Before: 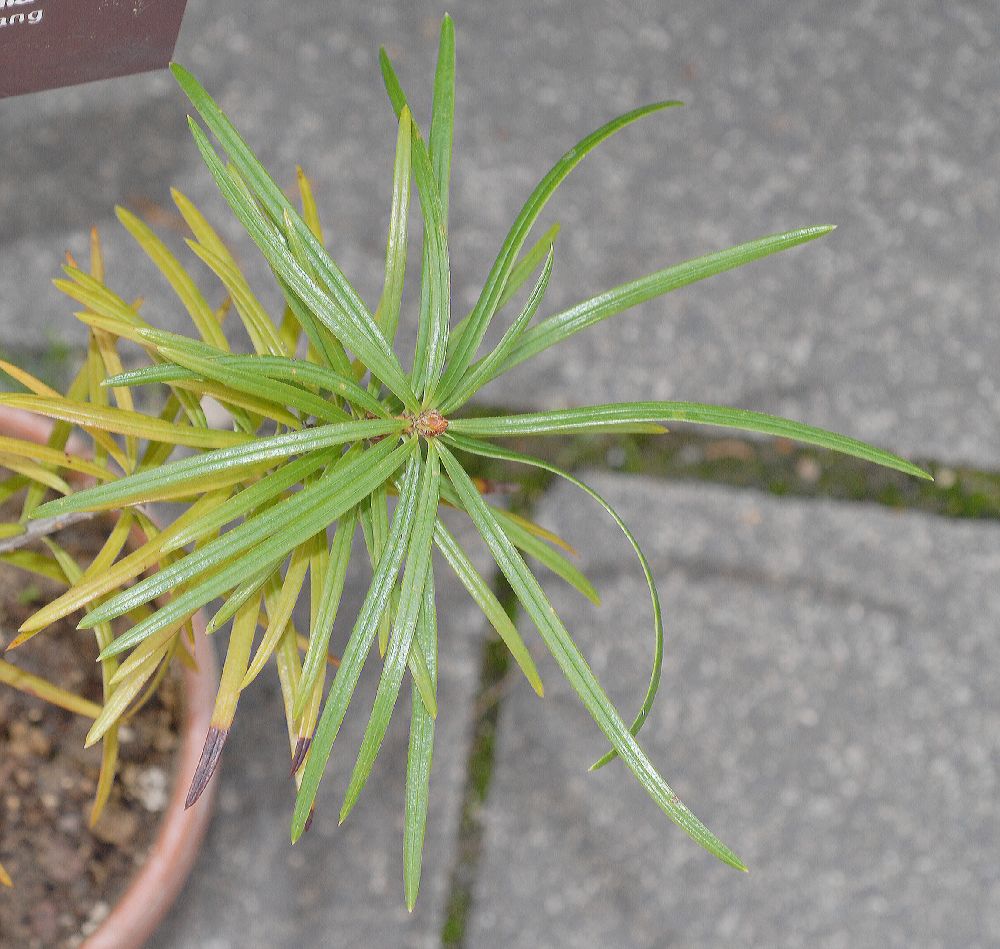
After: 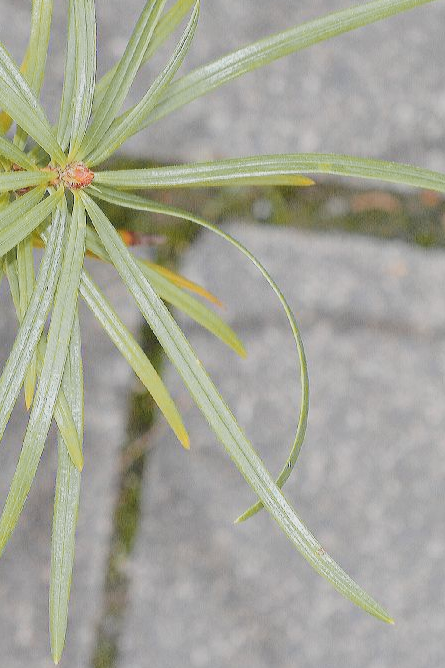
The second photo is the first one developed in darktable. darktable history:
crop: left 35.419%, top 26.135%, right 20.075%, bottom 3.412%
exposure: black level correction -0.002, exposure 0.531 EV, compensate highlight preservation false
filmic rgb: black relative exposure -7.65 EV, white relative exposure 4.56 EV, hardness 3.61, contrast 1.054
color zones: curves: ch1 [(0.29, 0.492) (0.373, 0.185) (0.509, 0.481)]; ch2 [(0.25, 0.462) (0.749, 0.457)]
